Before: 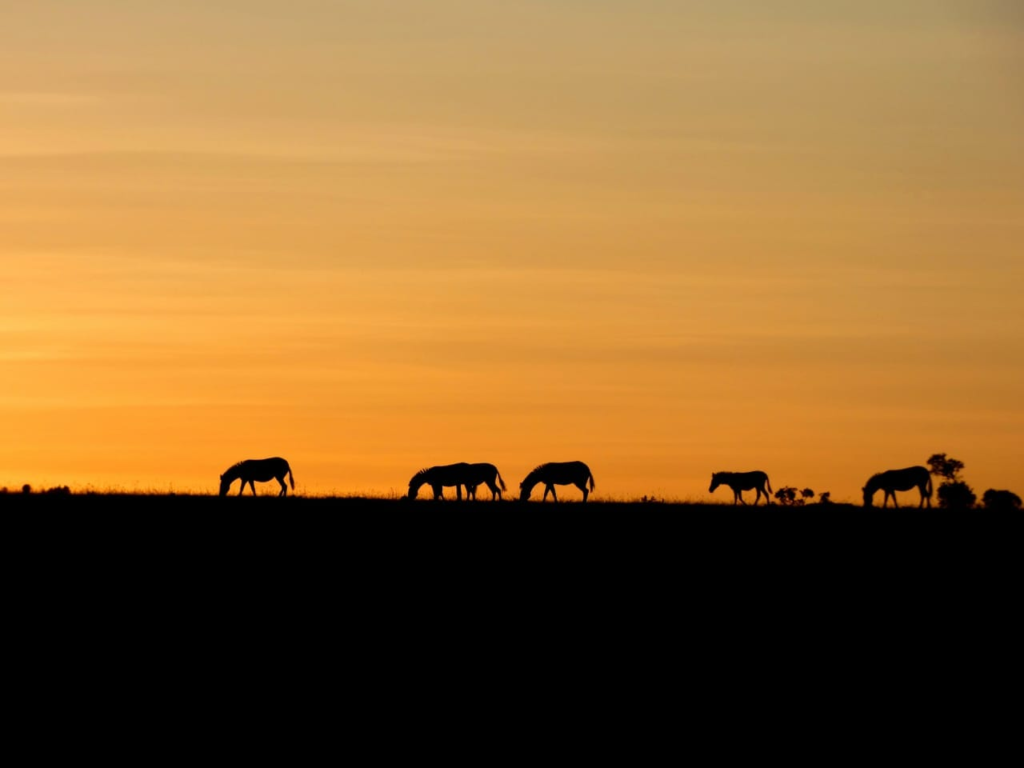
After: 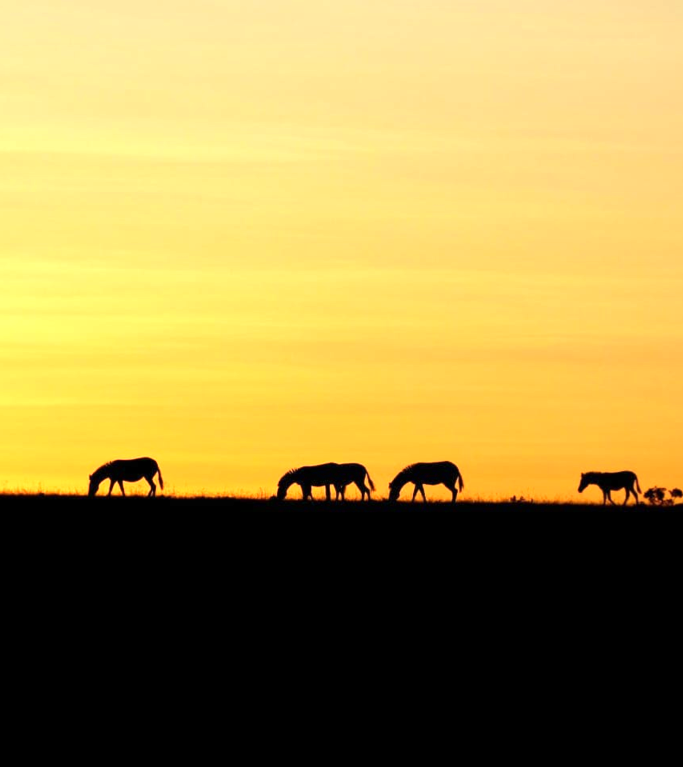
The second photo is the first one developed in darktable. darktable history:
exposure: exposure 1.135 EV, compensate highlight preservation false
crop and rotate: left 12.82%, right 20.476%
